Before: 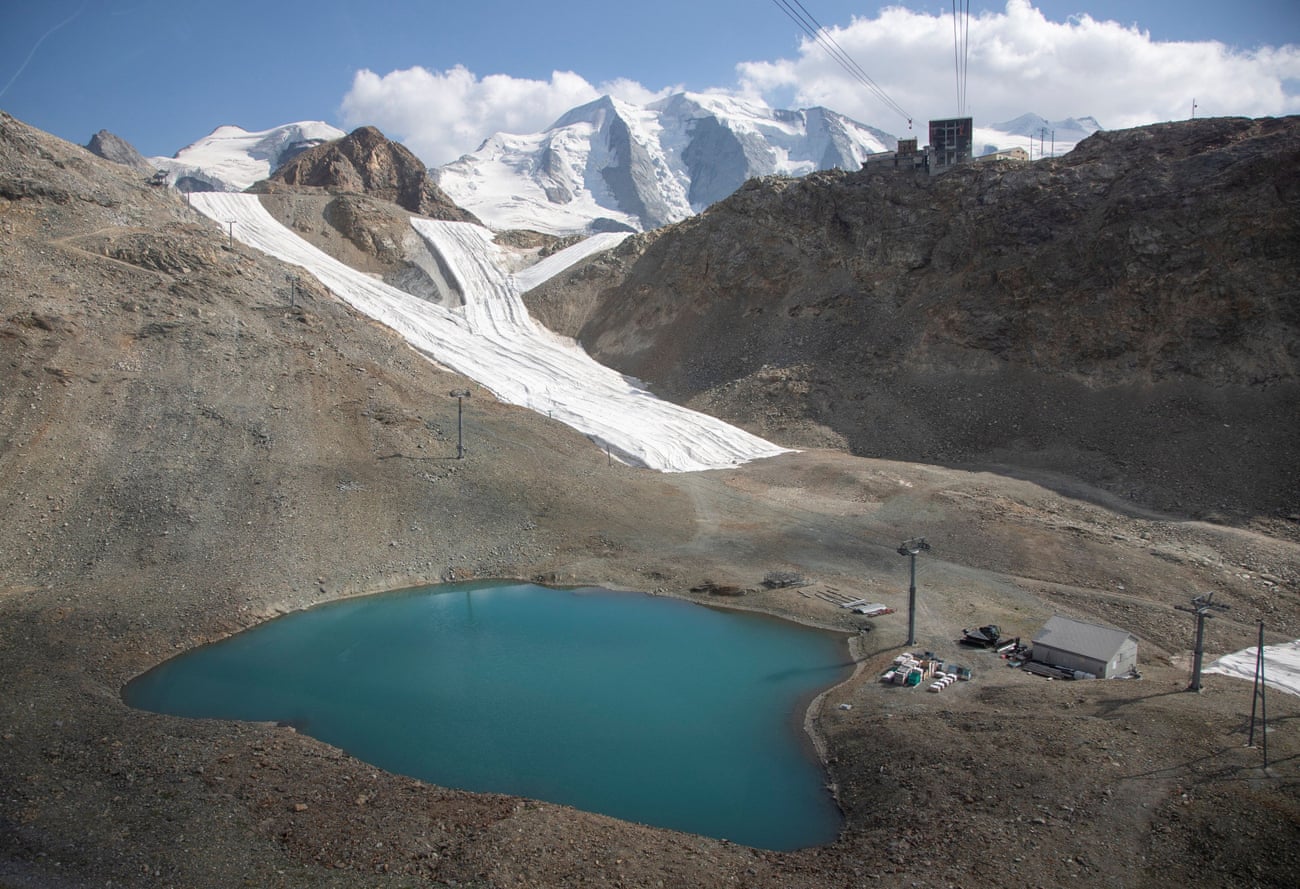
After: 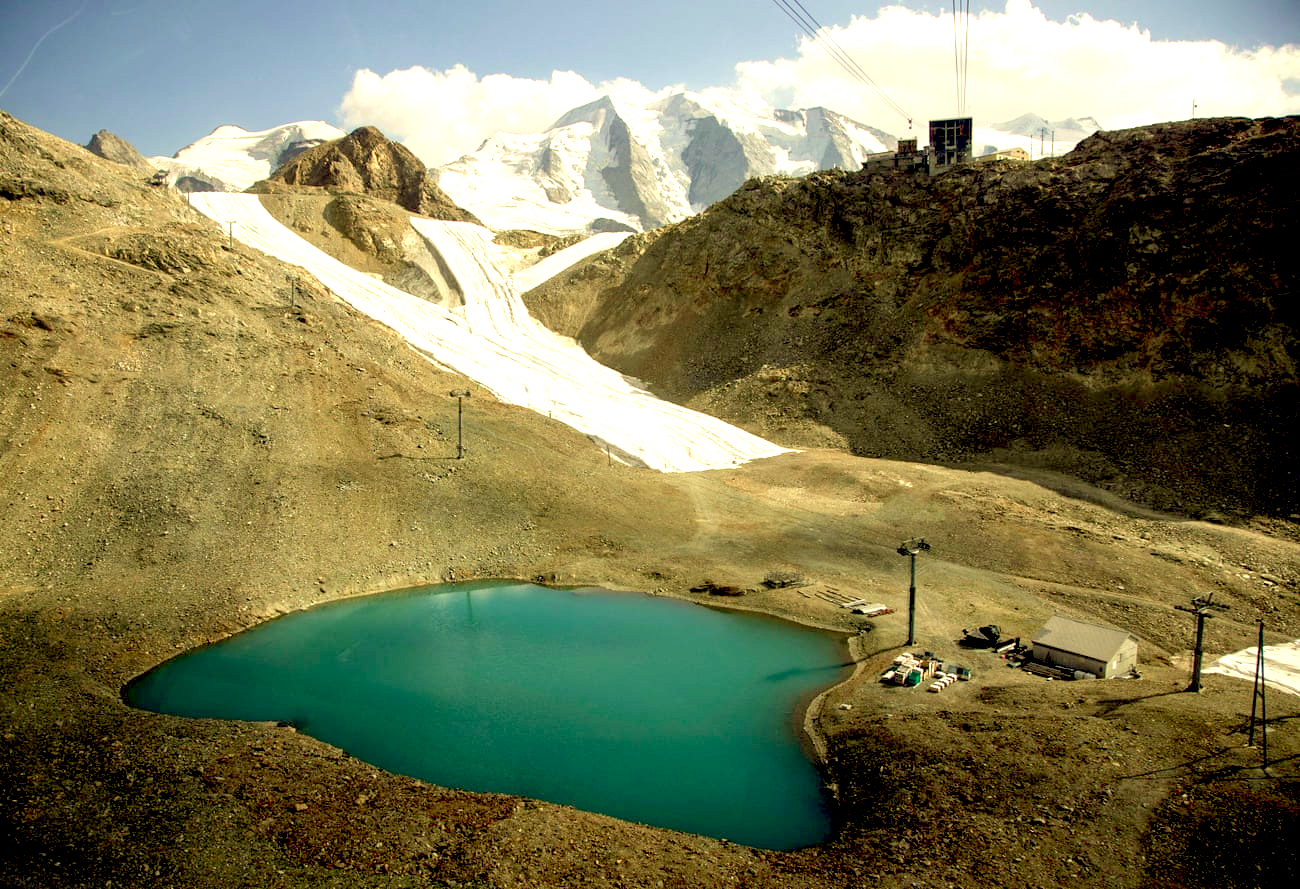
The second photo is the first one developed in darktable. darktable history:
exposure: black level correction 0.036, exposure 0.901 EV, compensate exposure bias true, compensate highlight preservation false
color correction: highlights a* 0.183, highlights b* 29.09, shadows a* -0.305, shadows b* 21.61
velvia: on, module defaults
